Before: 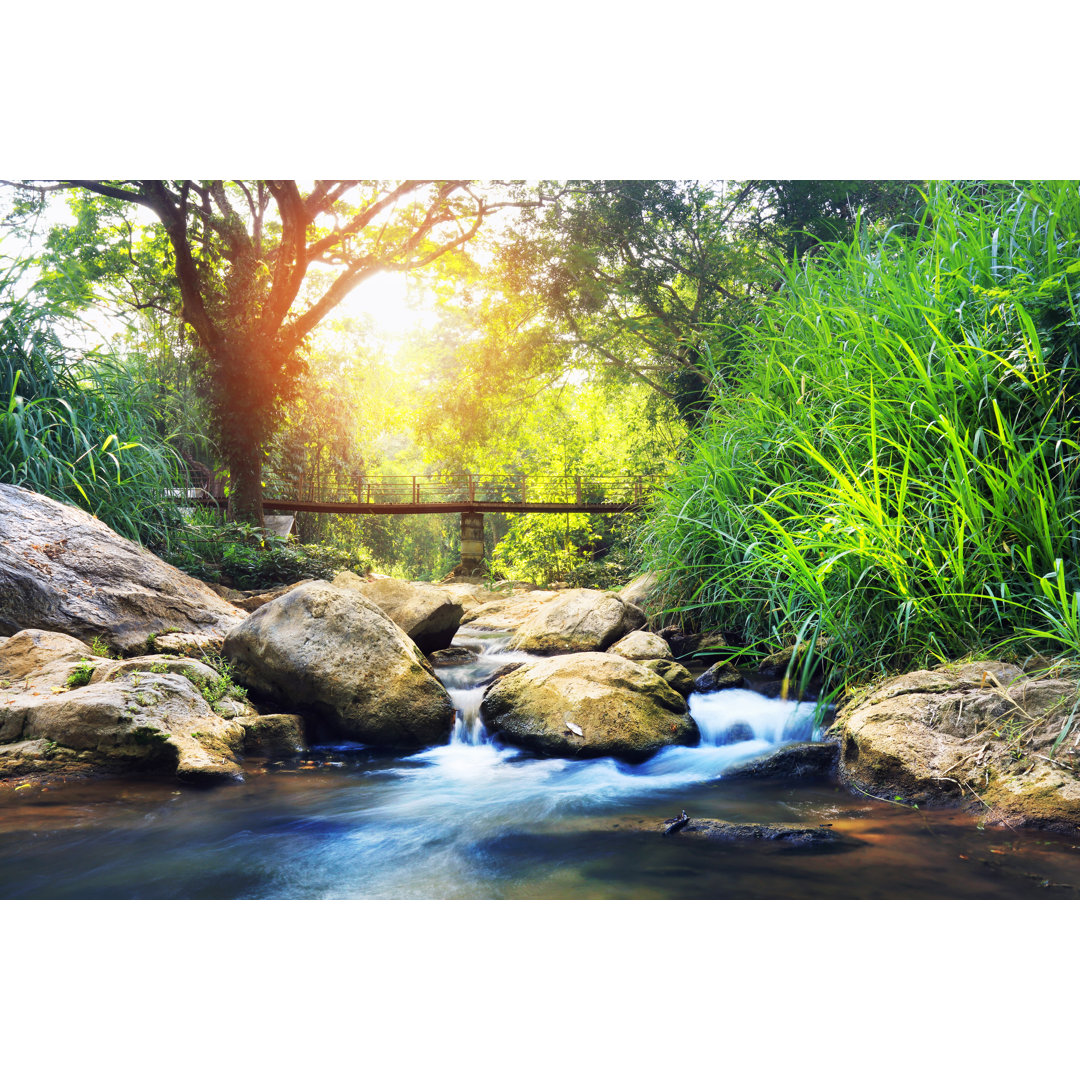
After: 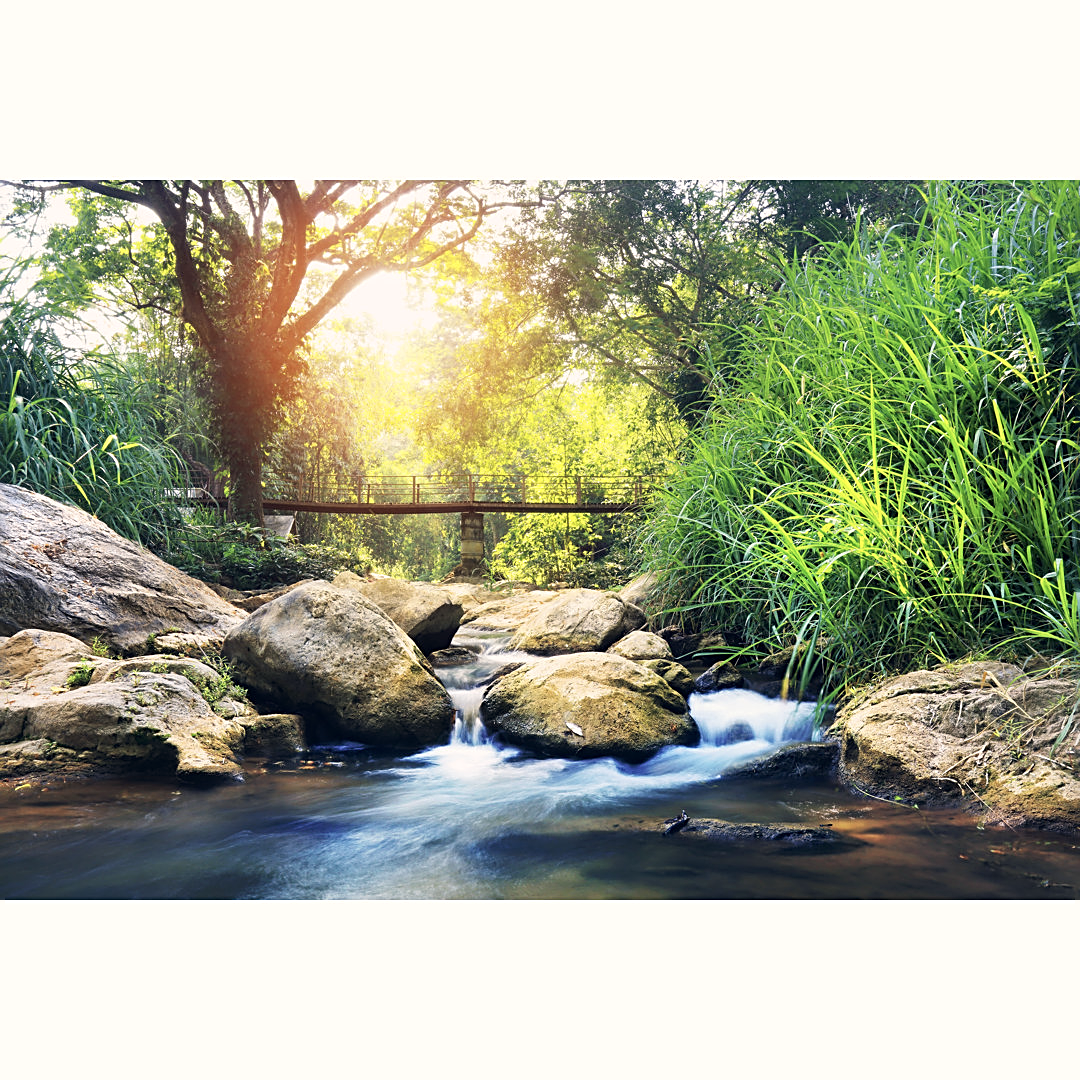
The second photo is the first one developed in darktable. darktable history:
color correction: highlights a* 2.78, highlights b* 5.02, shadows a* -2.43, shadows b* -4.81, saturation 0.807
shadows and highlights: radius 333.79, shadows 64.42, highlights 5.94, compress 87.5%, soften with gaussian
sharpen: on, module defaults
